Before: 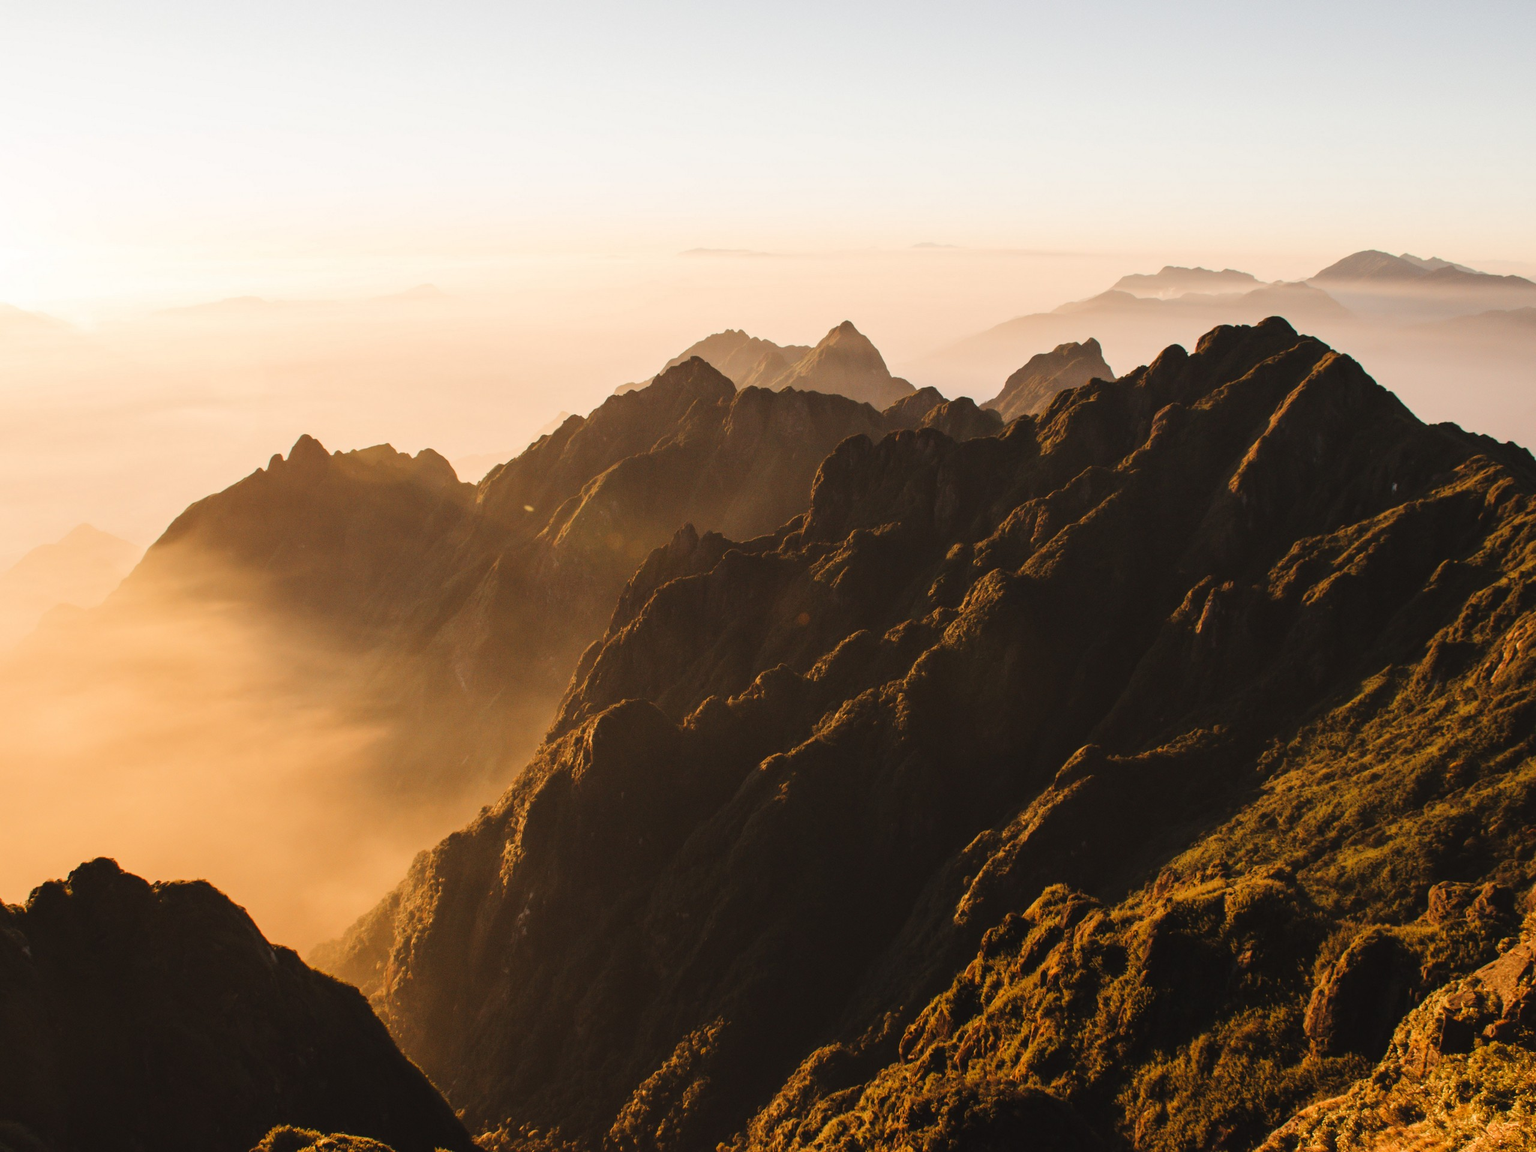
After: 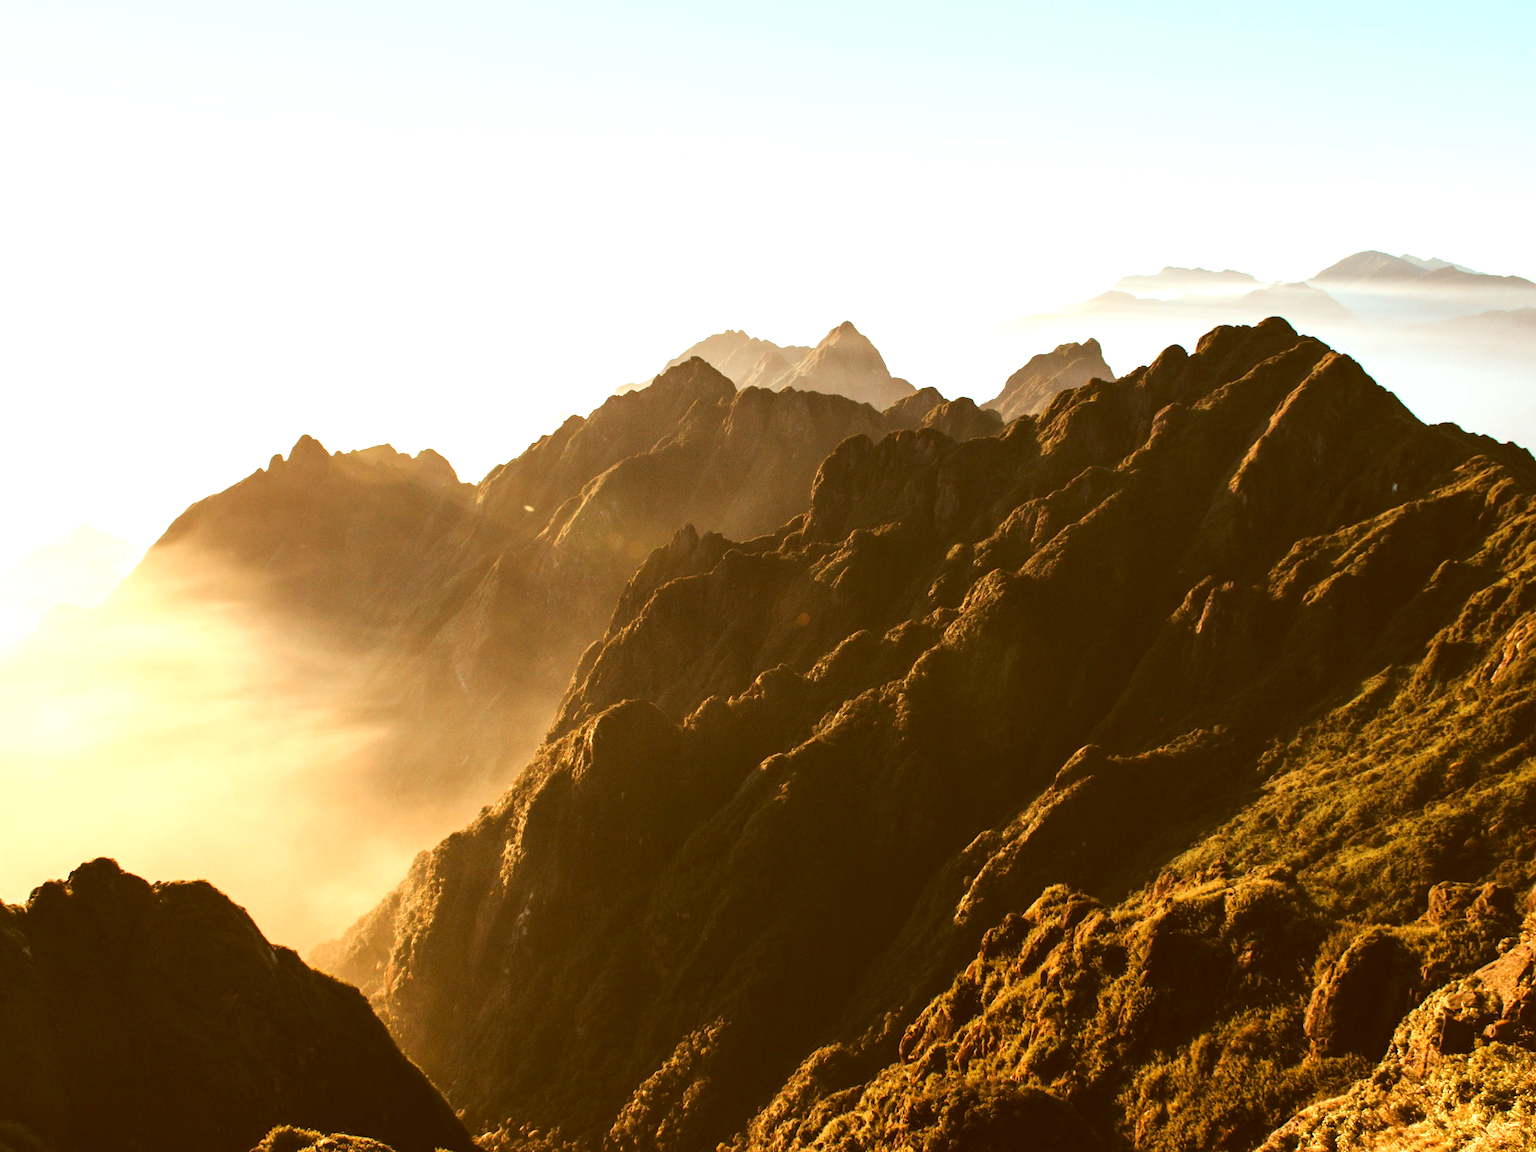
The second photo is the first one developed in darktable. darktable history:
color correction: highlights a* -14.62, highlights b* -16.22, shadows a* 10.12, shadows b* 29.4
exposure: black level correction 0.001, exposure 0.955 EV, compensate exposure bias true, compensate highlight preservation false
